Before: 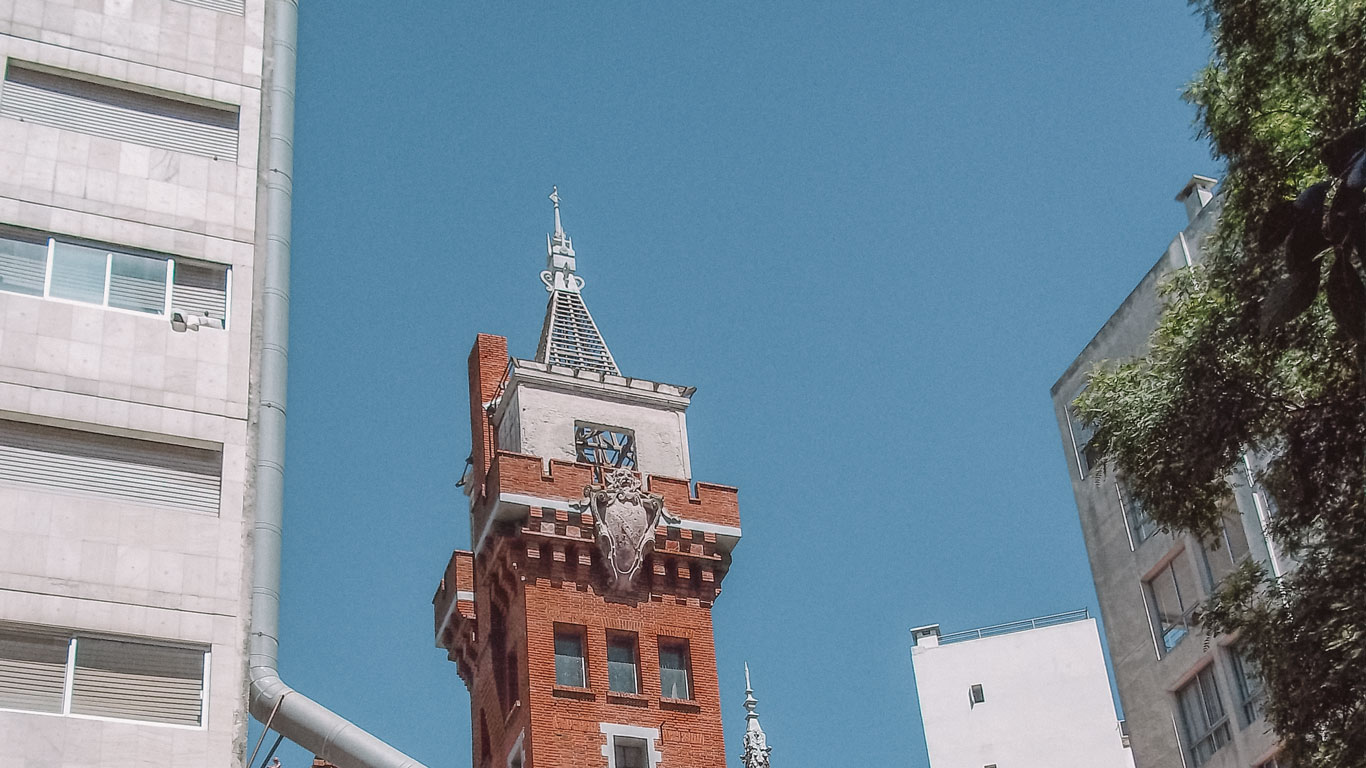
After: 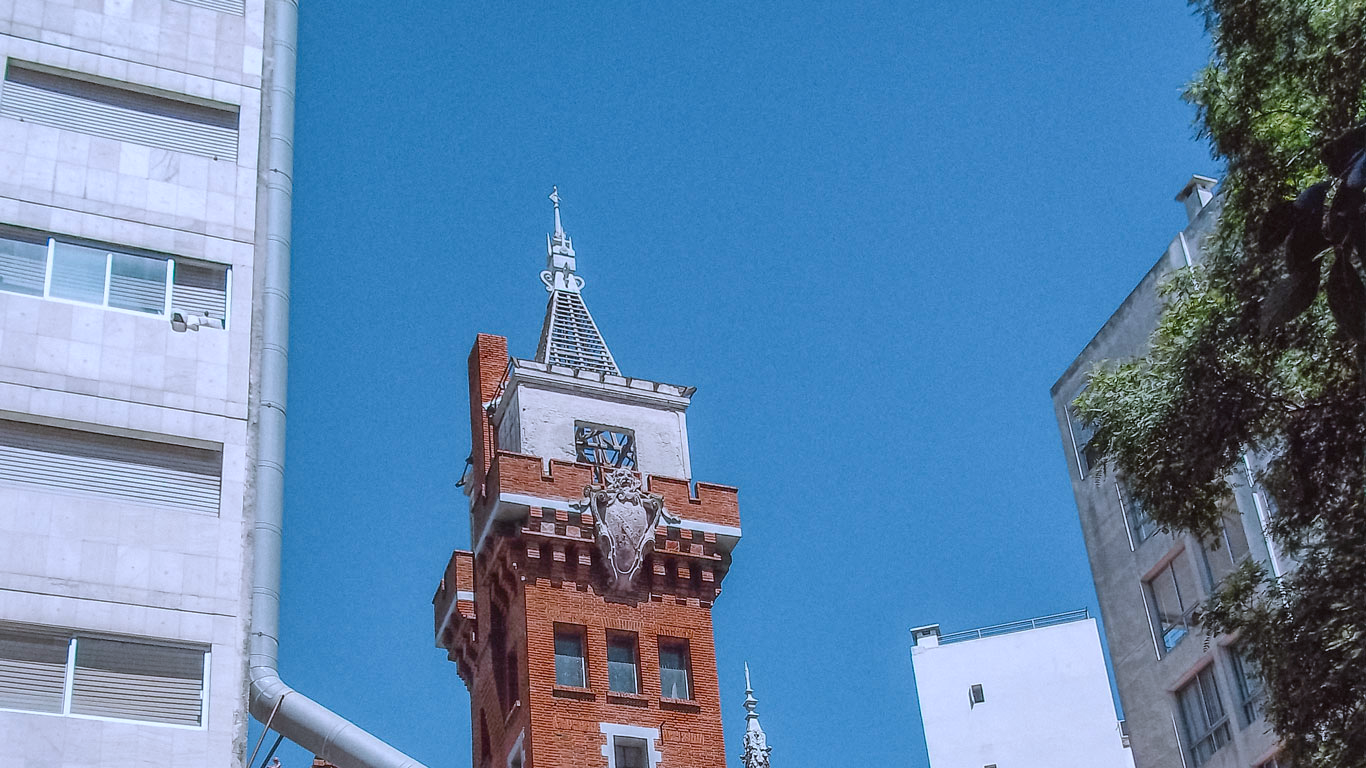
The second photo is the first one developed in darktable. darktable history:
white balance: red 0.926, green 1.003, blue 1.133
color balance rgb: linear chroma grading › shadows -8%, linear chroma grading › global chroma 10%, perceptual saturation grading › global saturation 2%, perceptual saturation grading › highlights -2%, perceptual saturation grading › mid-tones 4%, perceptual saturation grading › shadows 8%, perceptual brilliance grading › global brilliance 2%, perceptual brilliance grading › highlights -4%, global vibrance 16%, saturation formula JzAzBz (2021)
local contrast: mode bilateral grid, contrast 20, coarseness 50, detail 120%, midtone range 0.2
